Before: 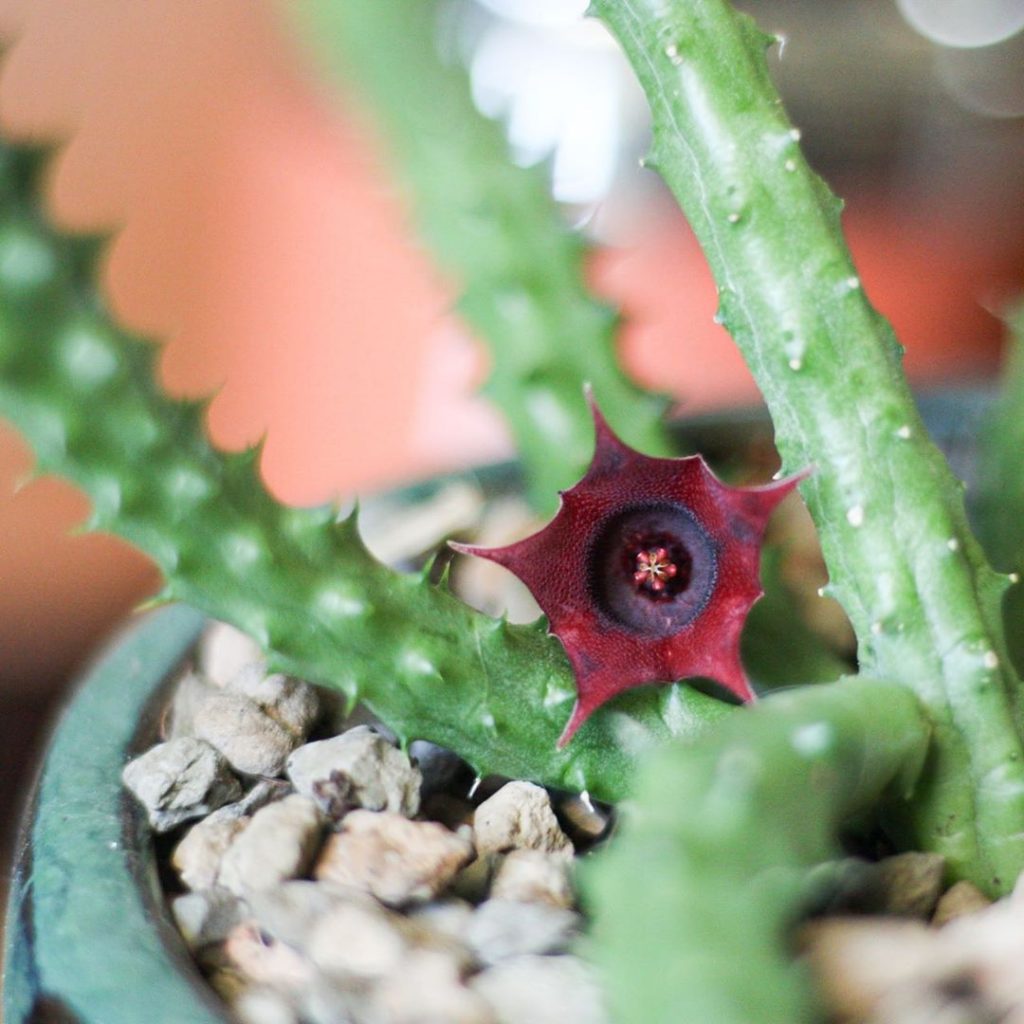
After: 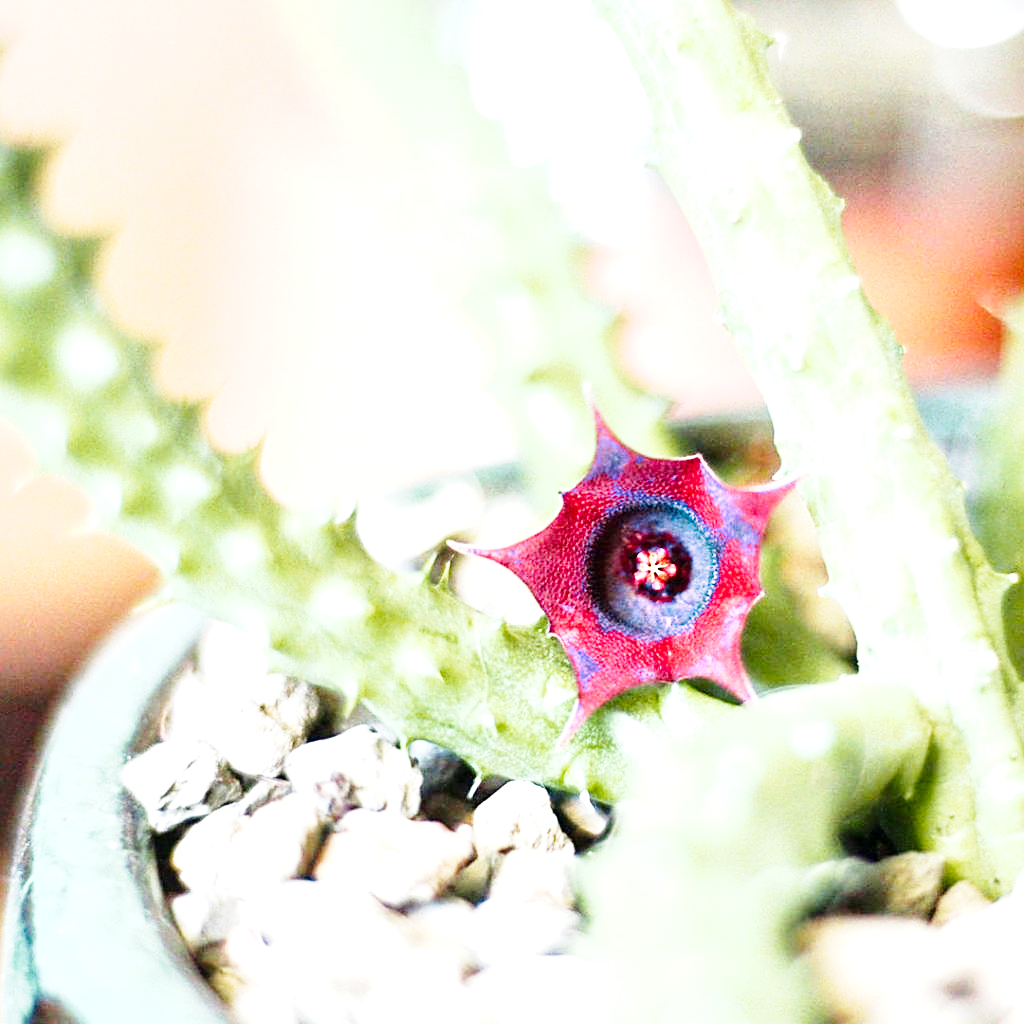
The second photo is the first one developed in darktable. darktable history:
local contrast: mode bilateral grid, contrast 20, coarseness 49, detail 132%, midtone range 0.2
sharpen: on, module defaults
base curve: curves: ch0 [(0, 0) (0, 0.001) (0.001, 0.001) (0.004, 0.002) (0.007, 0.004) (0.015, 0.013) (0.033, 0.045) (0.052, 0.096) (0.075, 0.17) (0.099, 0.241) (0.163, 0.42) (0.219, 0.55) (0.259, 0.616) (0.327, 0.722) (0.365, 0.765) (0.522, 0.873) (0.547, 0.881) (0.689, 0.919) (0.826, 0.952) (1, 1)], preserve colors none
exposure: black level correction 0, exposure 1.199 EV, compensate highlight preservation false
color zones: curves: ch0 [(0.254, 0.492) (0.724, 0.62)]; ch1 [(0.25, 0.528) (0.719, 0.796)]; ch2 [(0, 0.472) (0.25, 0.5) (0.73, 0.184)]
